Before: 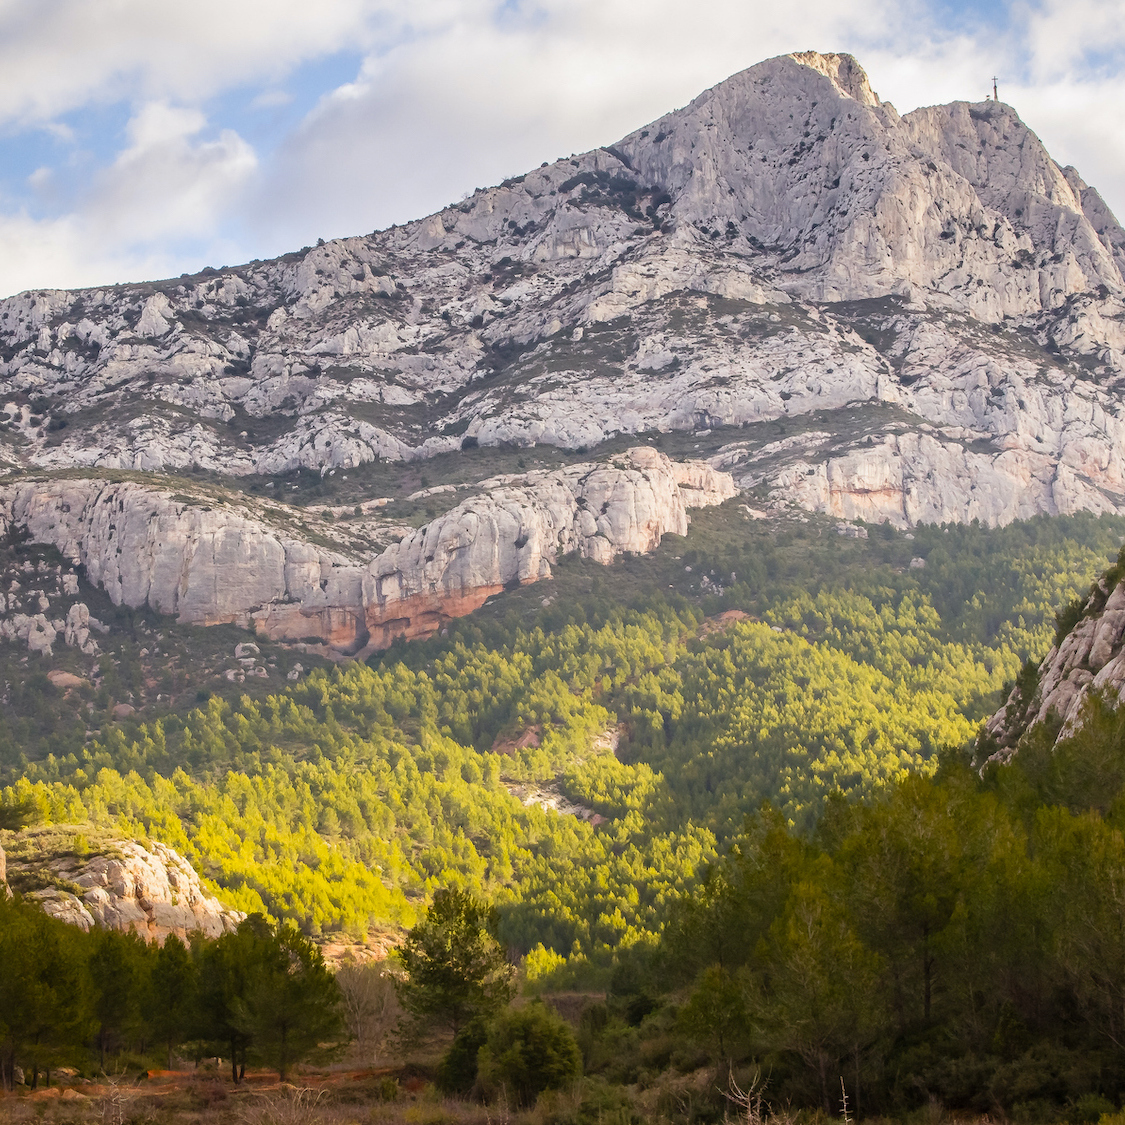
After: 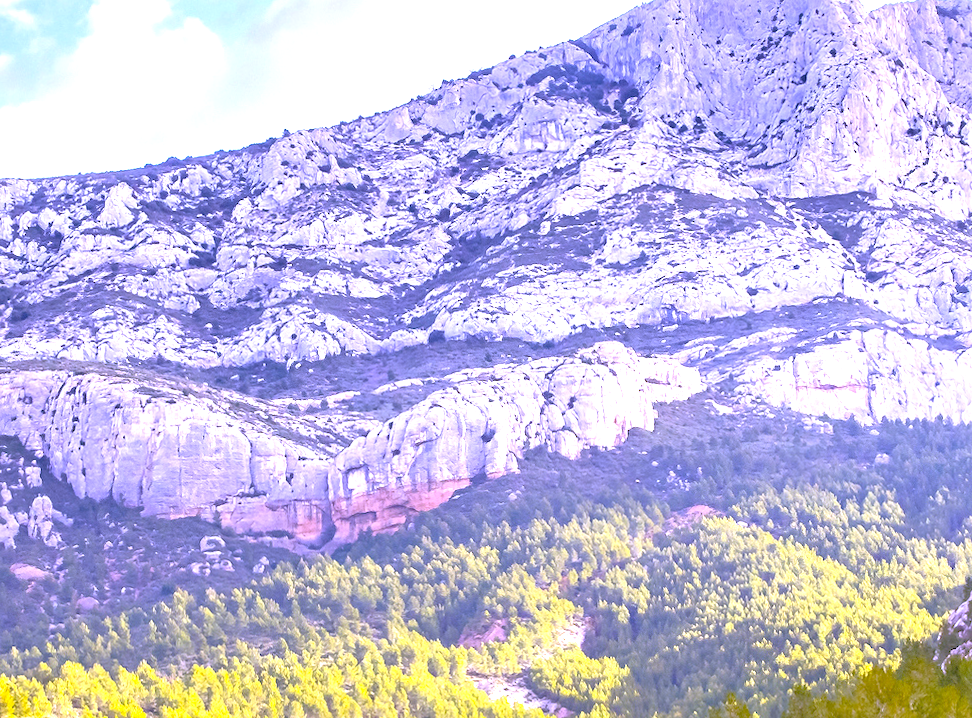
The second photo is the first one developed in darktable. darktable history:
rotate and perspective: rotation 0.174°, lens shift (vertical) 0.013, lens shift (horizontal) 0.019, shear 0.001, automatic cropping original format, crop left 0.007, crop right 0.991, crop top 0.016, crop bottom 0.997
haze removal: compatibility mode true, adaptive false
crop: left 3.015%, top 8.969%, right 9.647%, bottom 26.457%
white balance: red 0.98, blue 1.61
tone equalizer: -7 EV 0.15 EV, -6 EV 0.6 EV, -5 EV 1.15 EV, -4 EV 1.33 EV, -3 EV 1.15 EV, -2 EV 0.6 EV, -1 EV 0.15 EV, mask exposure compensation -0.5 EV
sharpen: amount 0.2
exposure: exposure 1 EV, compensate highlight preservation false
